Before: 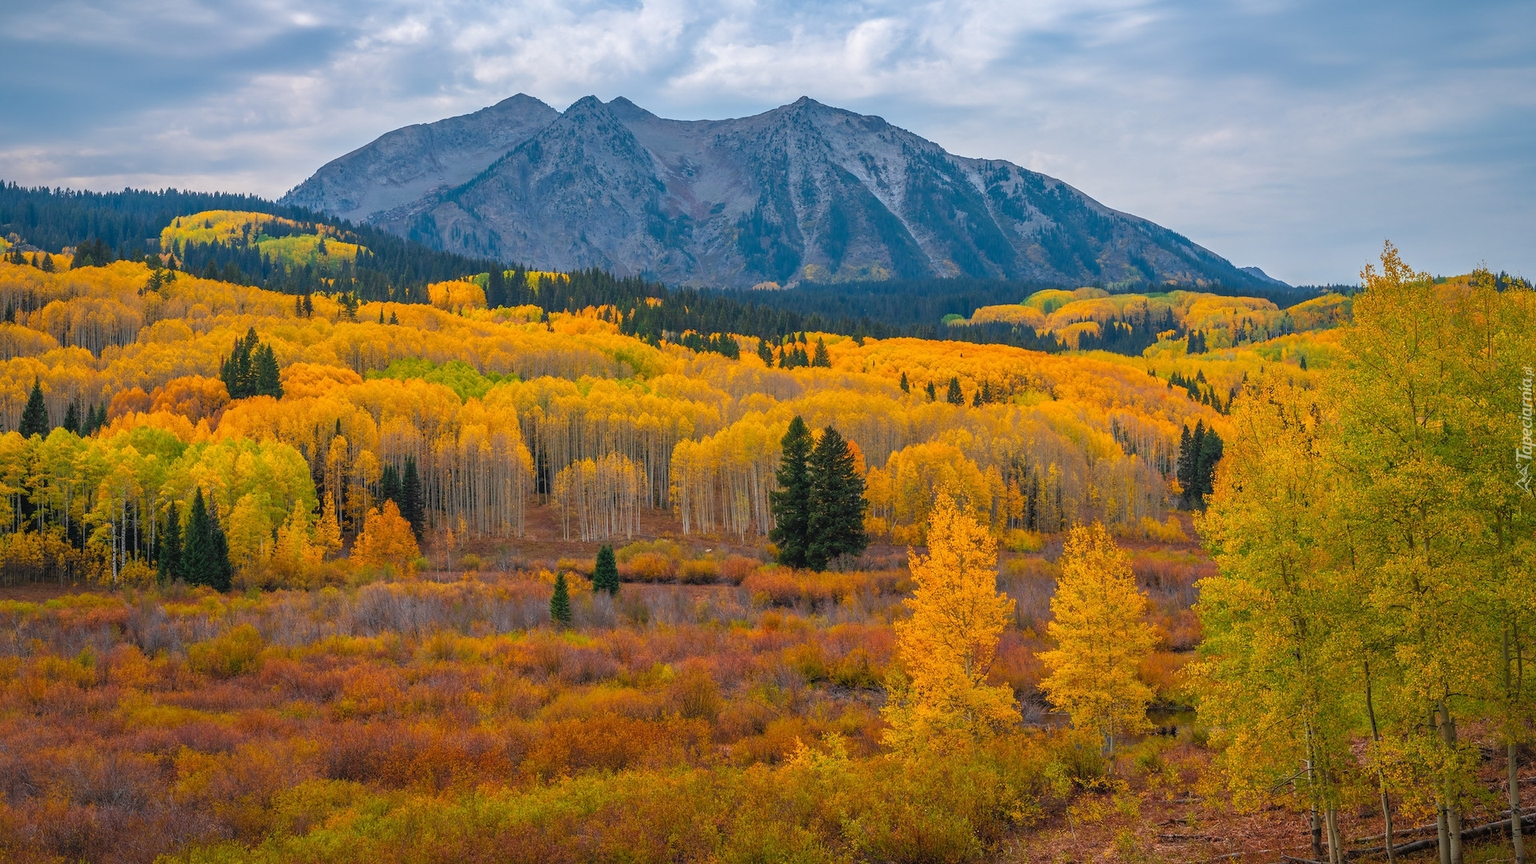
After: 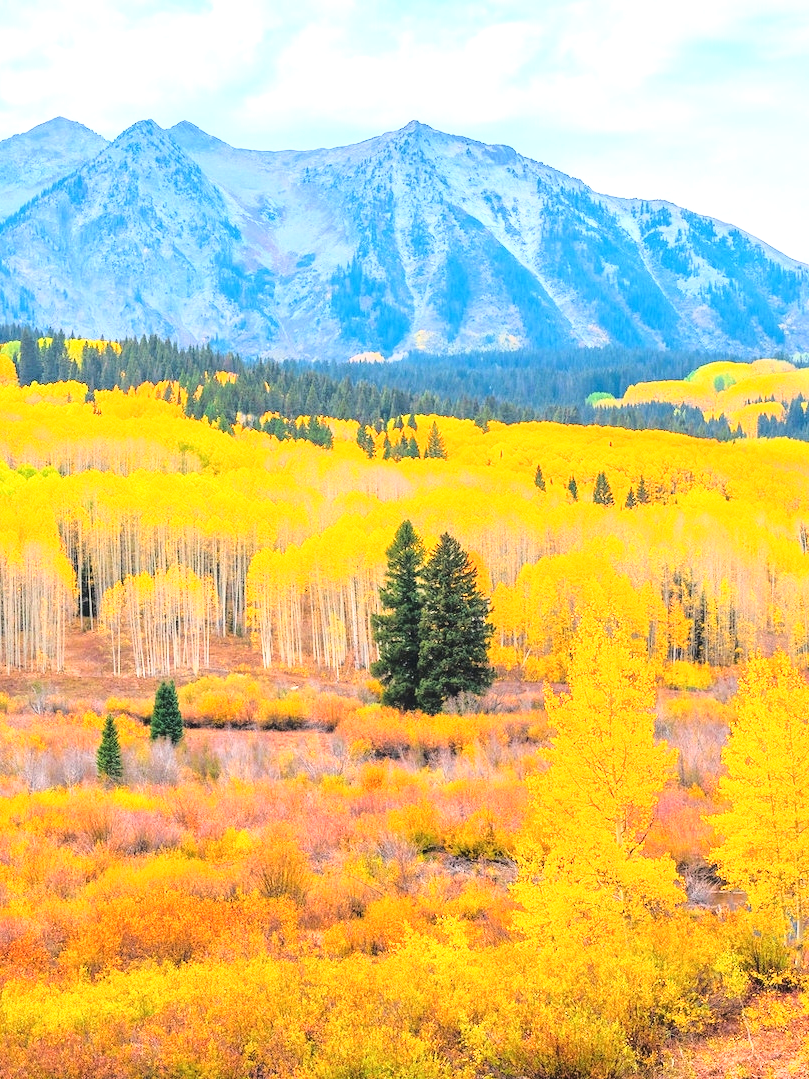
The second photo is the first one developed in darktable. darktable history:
crop: left 30.831%, right 26.996%
exposure: black level correction 0, exposure 1.332 EV, compensate highlight preservation false
base curve: curves: ch0 [(0, 0) (0.028, 0.03) (0.121, 0.232) (0.46, 0.748) (0.859, 0.968) (1, 1)]
